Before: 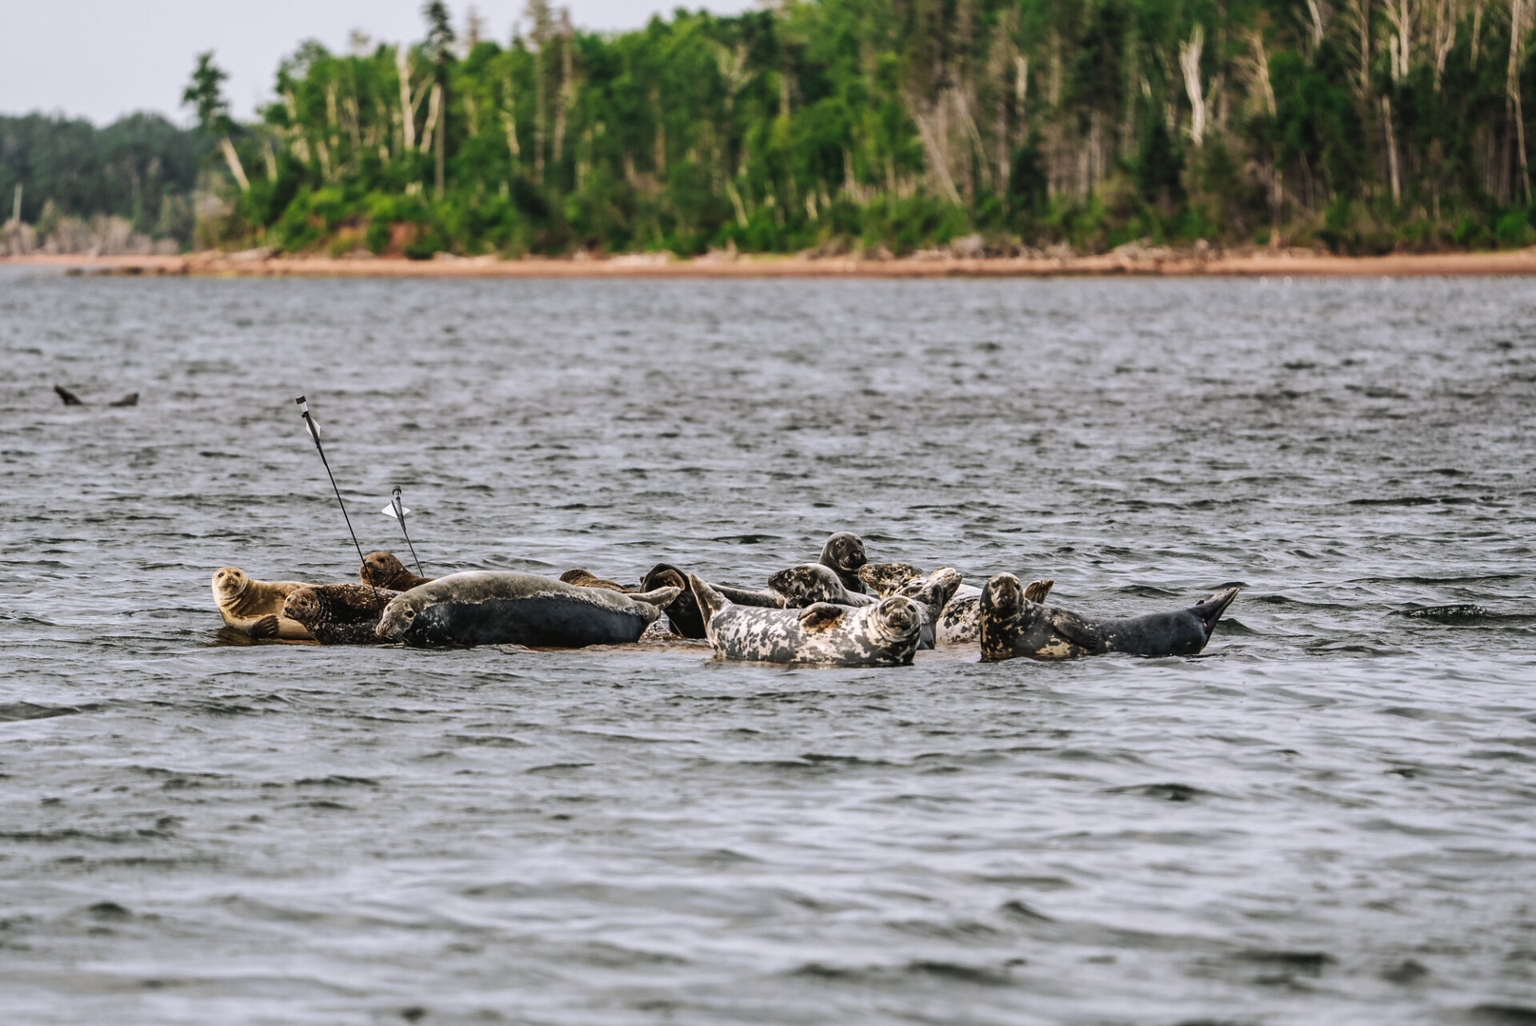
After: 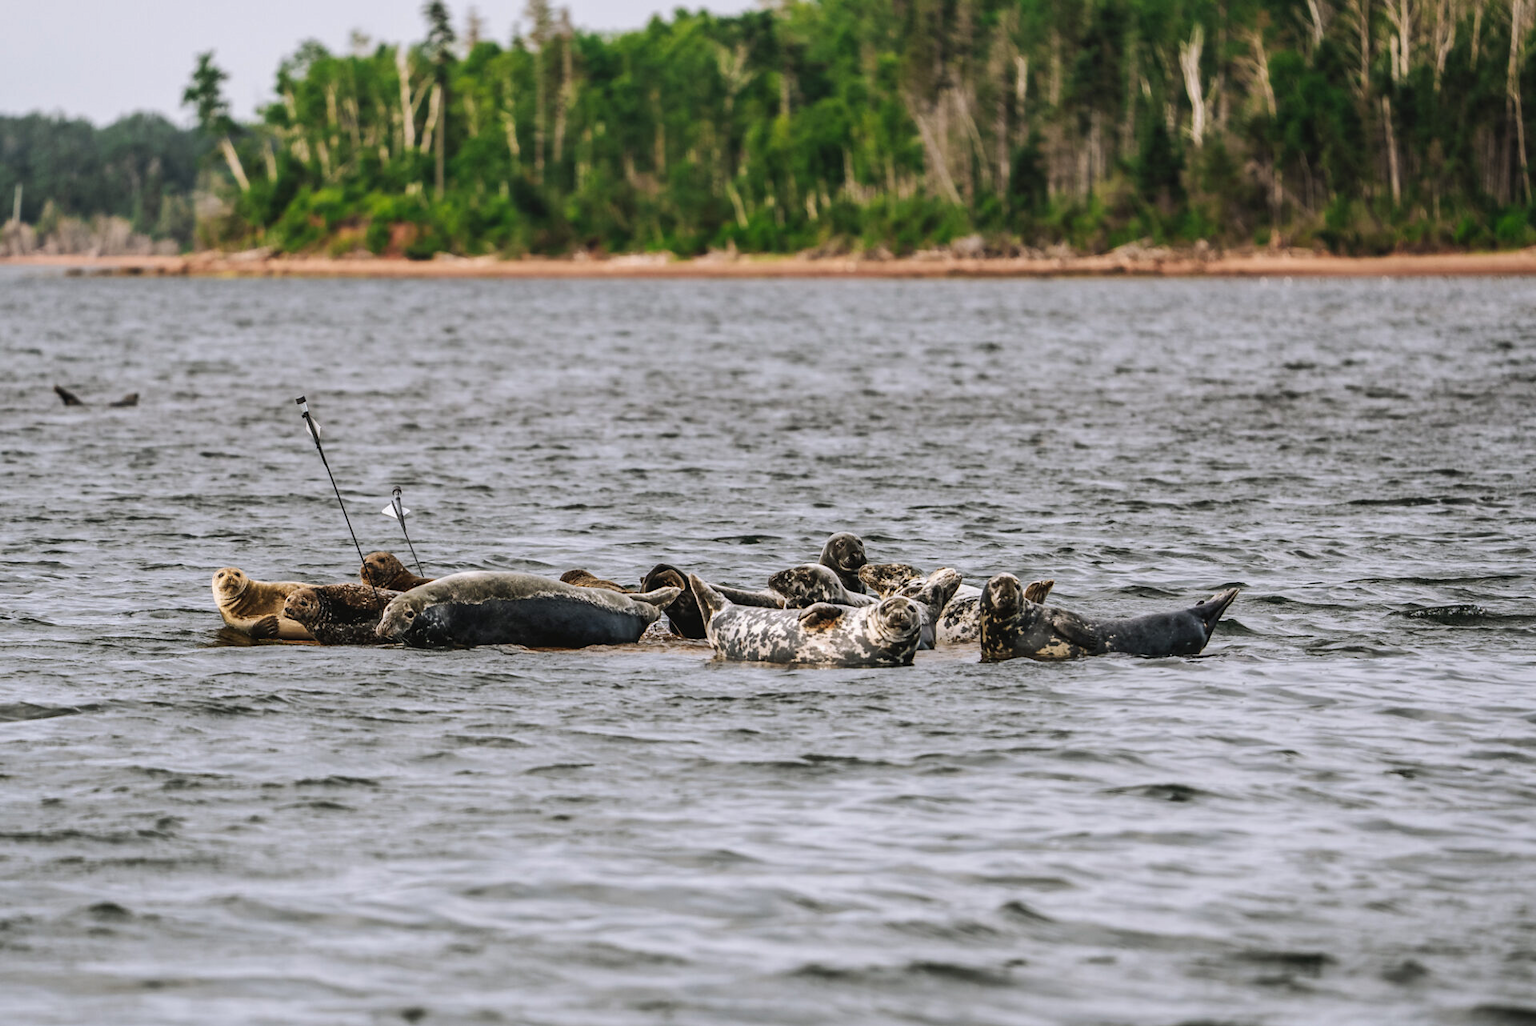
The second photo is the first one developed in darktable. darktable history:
contrast brightness saturation: contrast -0.02, brightness -0.005, saturation 0.036
